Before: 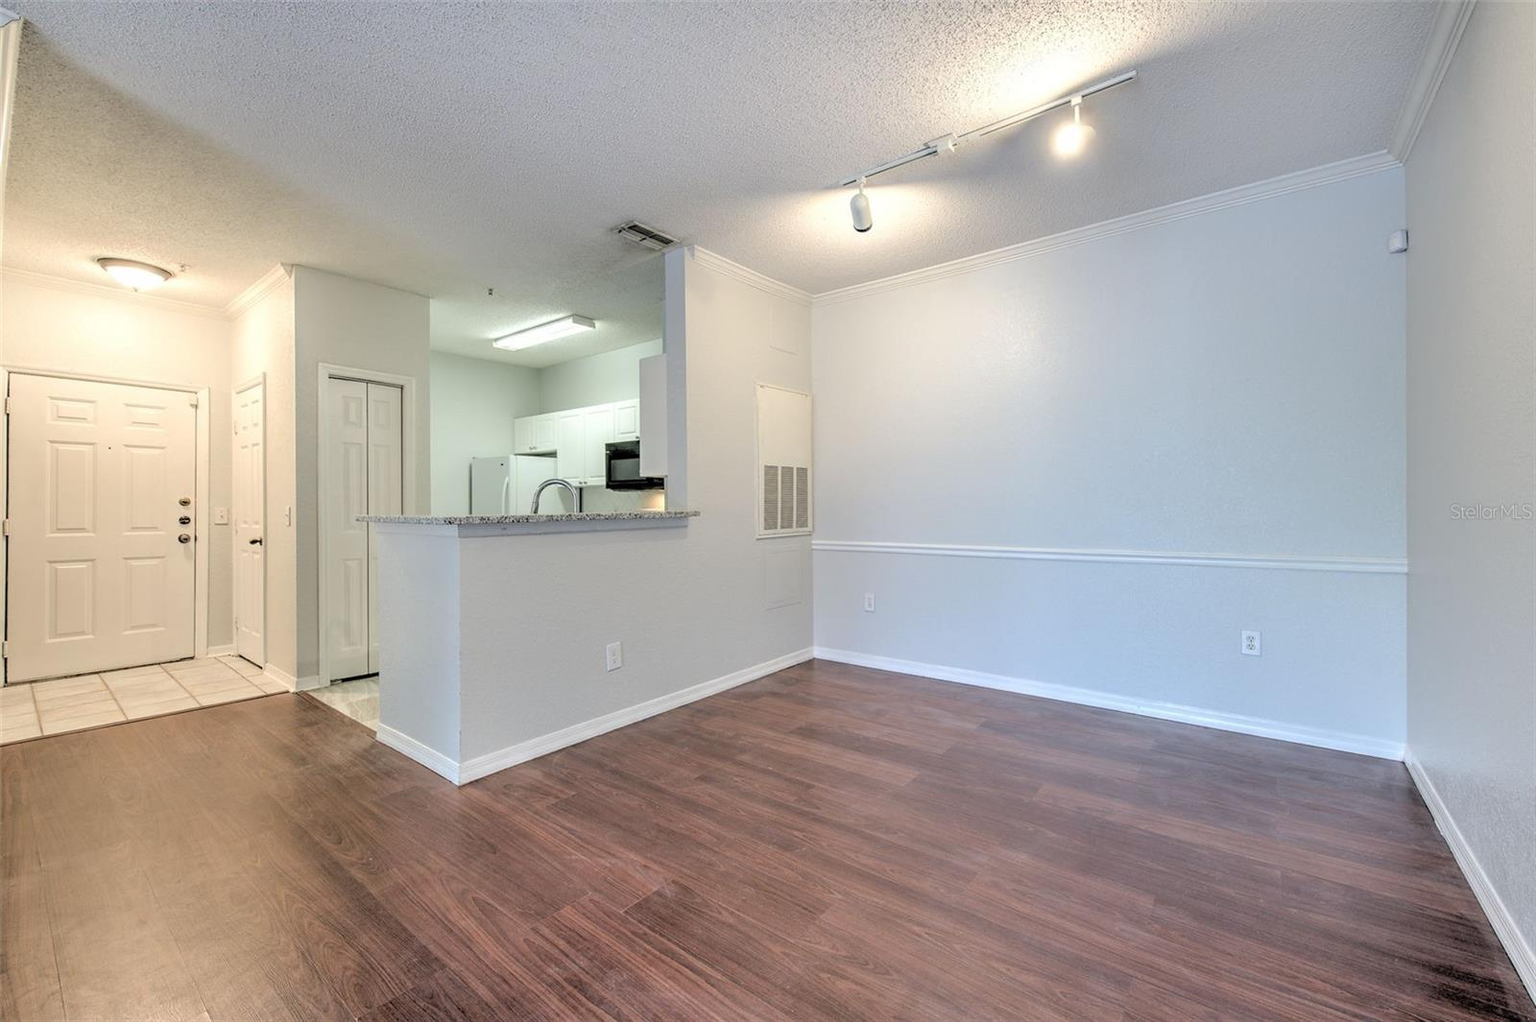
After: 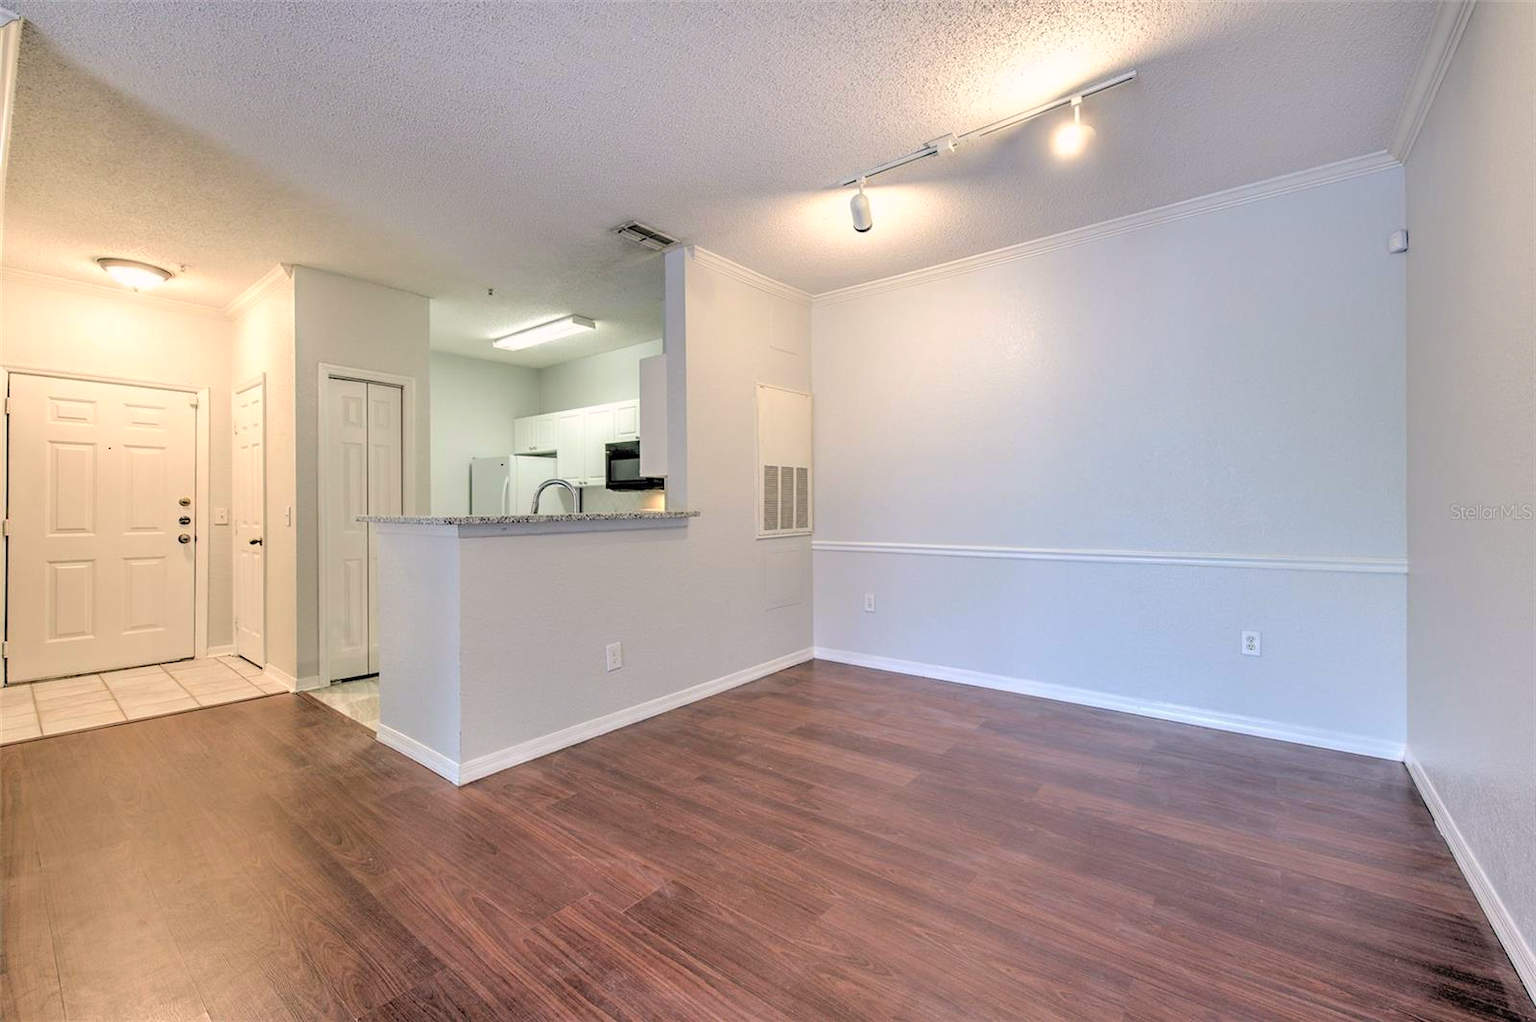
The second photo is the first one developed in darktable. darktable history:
color correction: highlights a* 3.46, highlights b* 2.07, saturation 1.19
